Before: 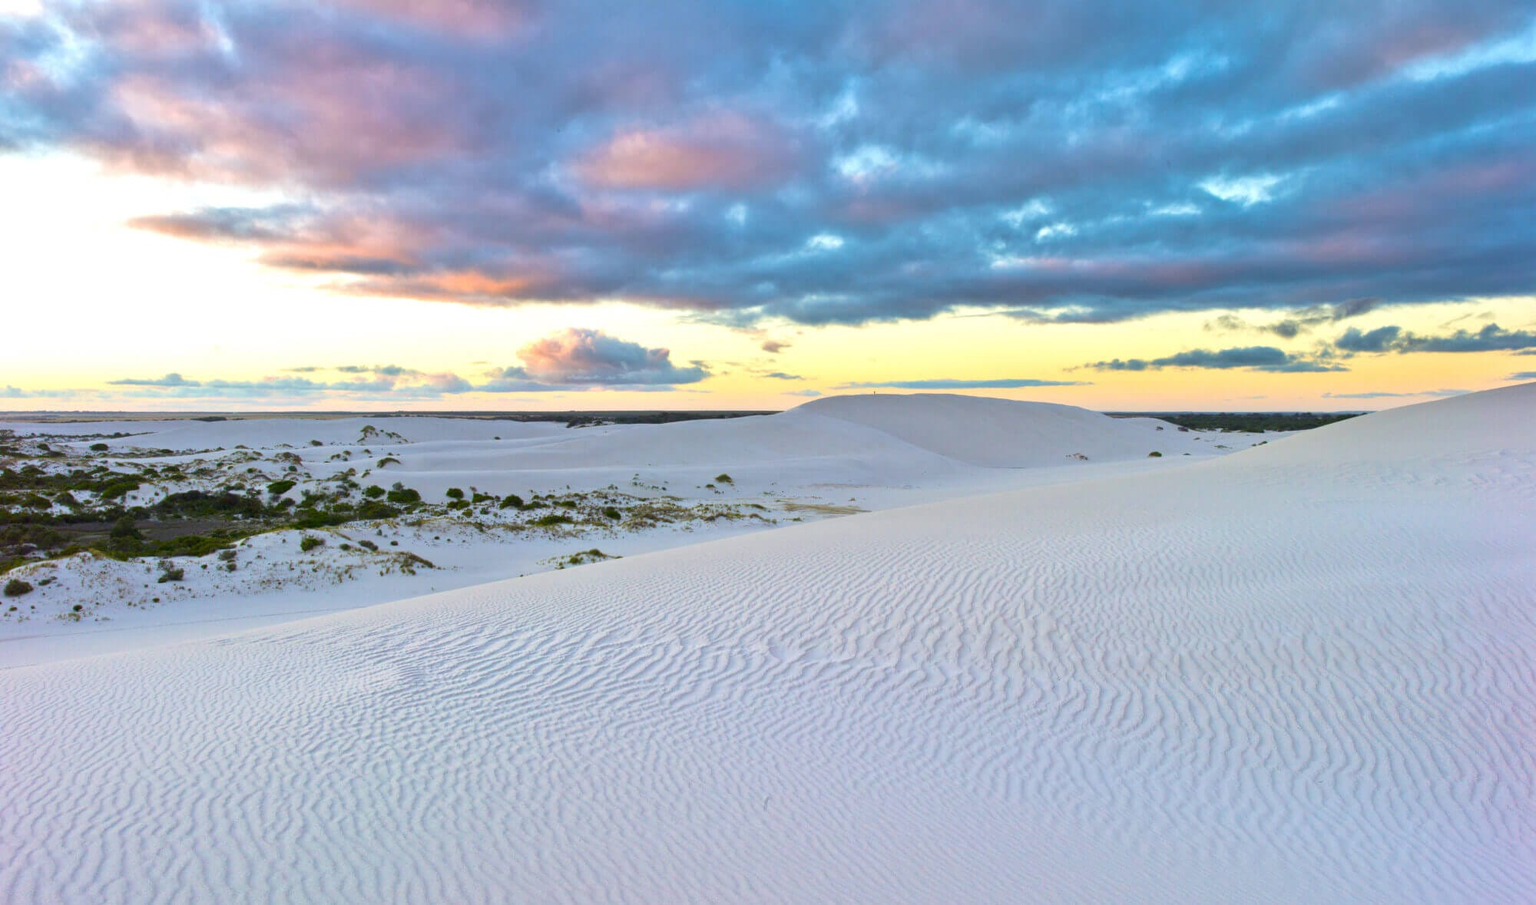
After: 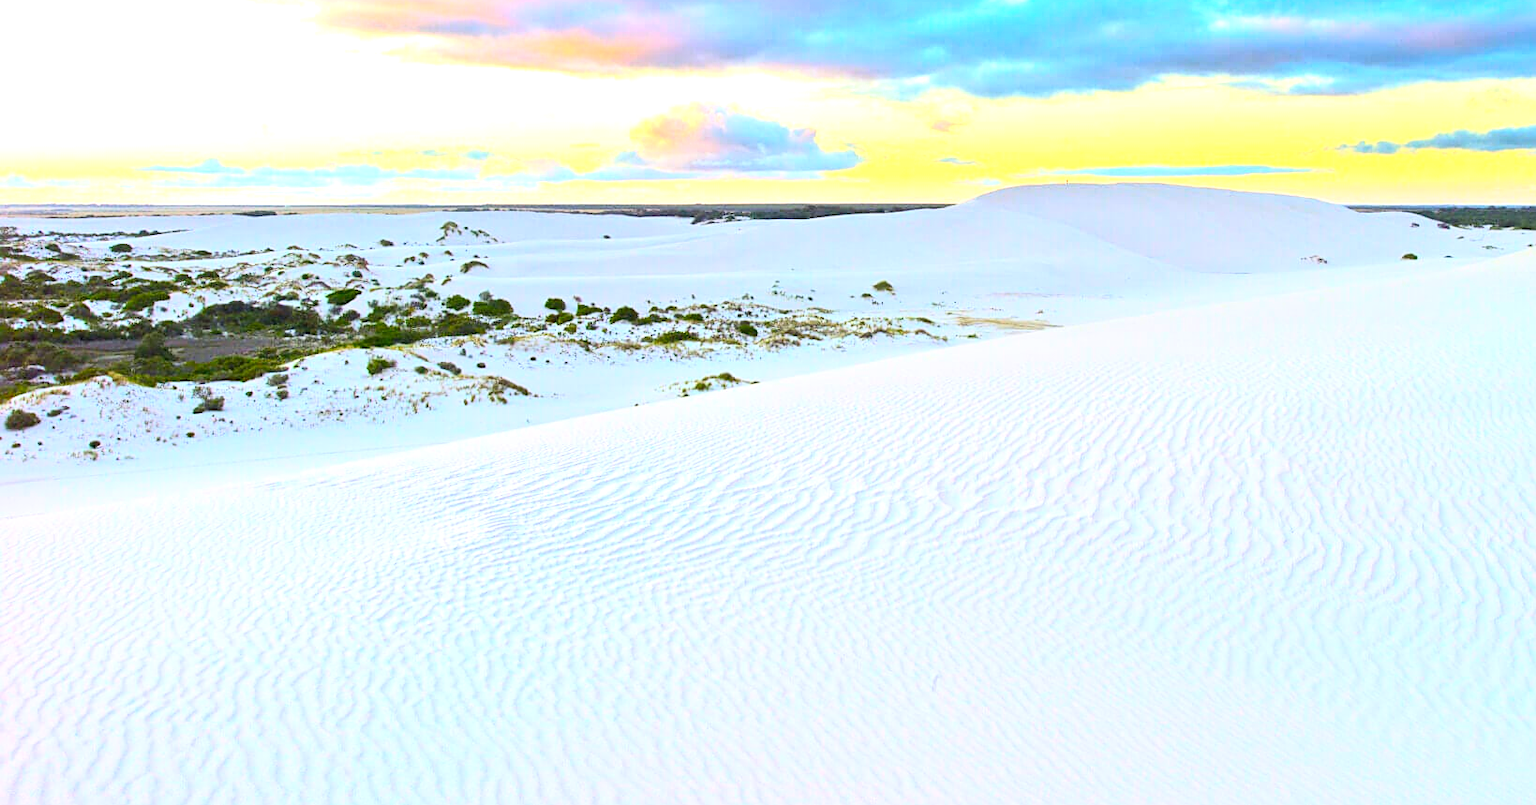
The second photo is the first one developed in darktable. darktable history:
crop: top 26.972%, right 18.004%
sharpen: on, module defaults
contrast brightness saturation: contrast 0.238, brightness 0.267, saturation 0.394
exposure: exposure 0.722 EV, compensate exposure bias true, compensate highlight preservation false
